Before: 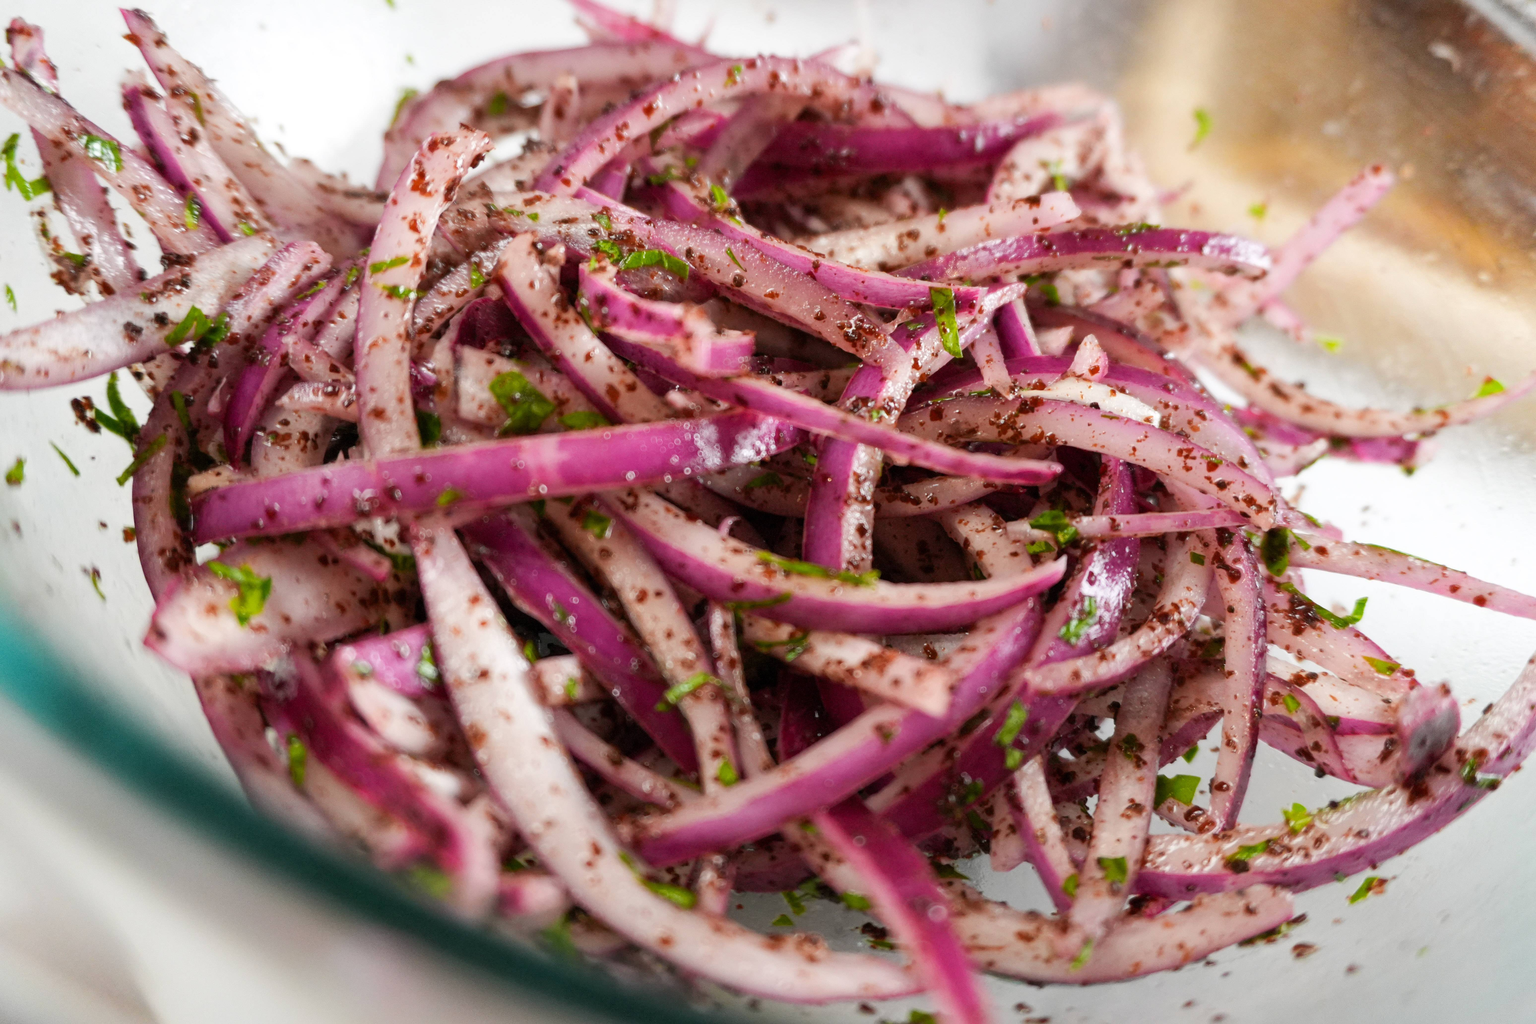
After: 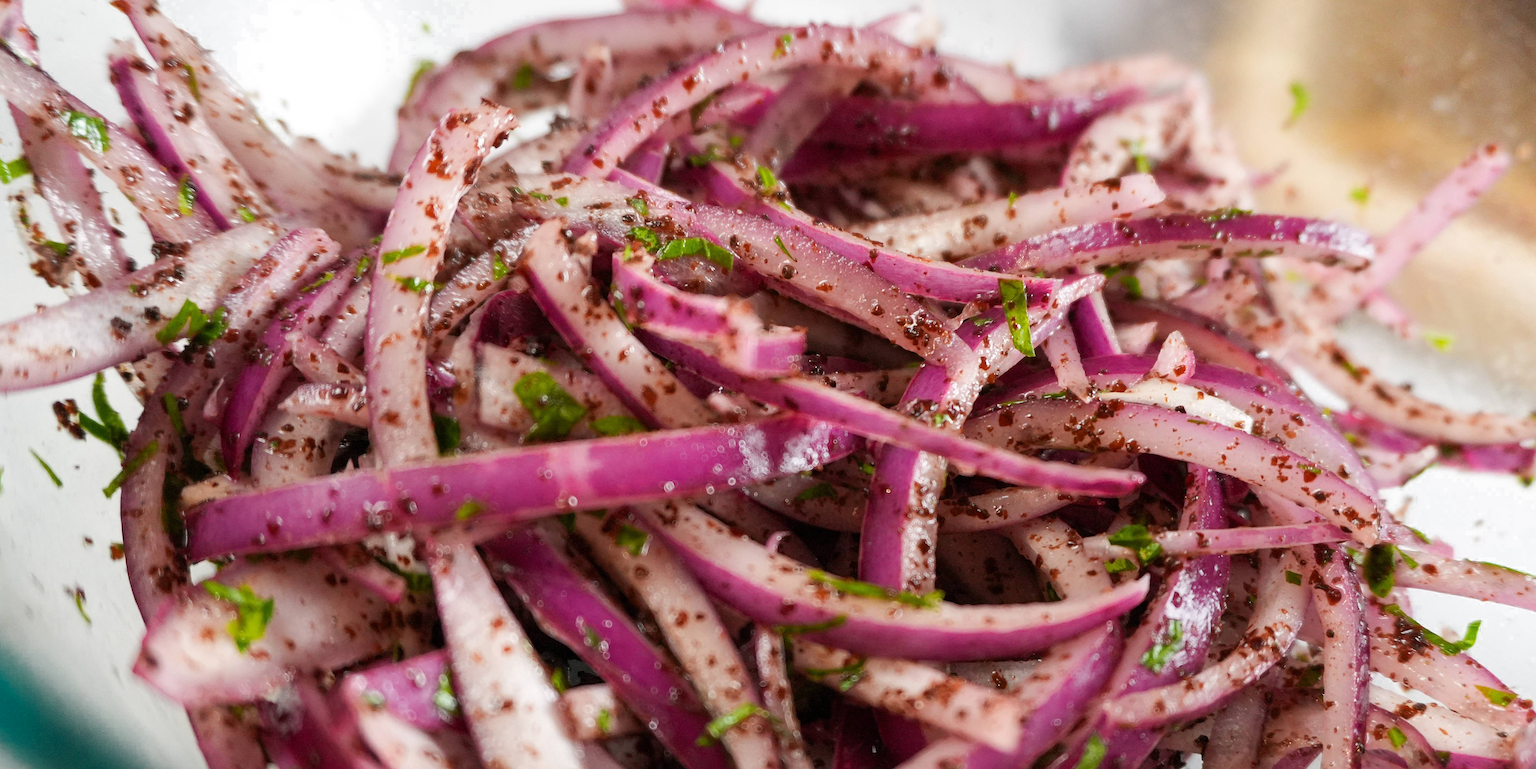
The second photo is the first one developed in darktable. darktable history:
crop: left 1.528%, top 3.353%, right 7.669%, bottom 28.42%
color zones: curves: ch0 [(0, 0.497) (0.143, 0.5) (0.286, 0.5) (0.429, 0.483) (0.571, 0.116) (0.714, -0.006) (0.857, 0.28) (1, 0.497)]
sharpen: amount 0.492
